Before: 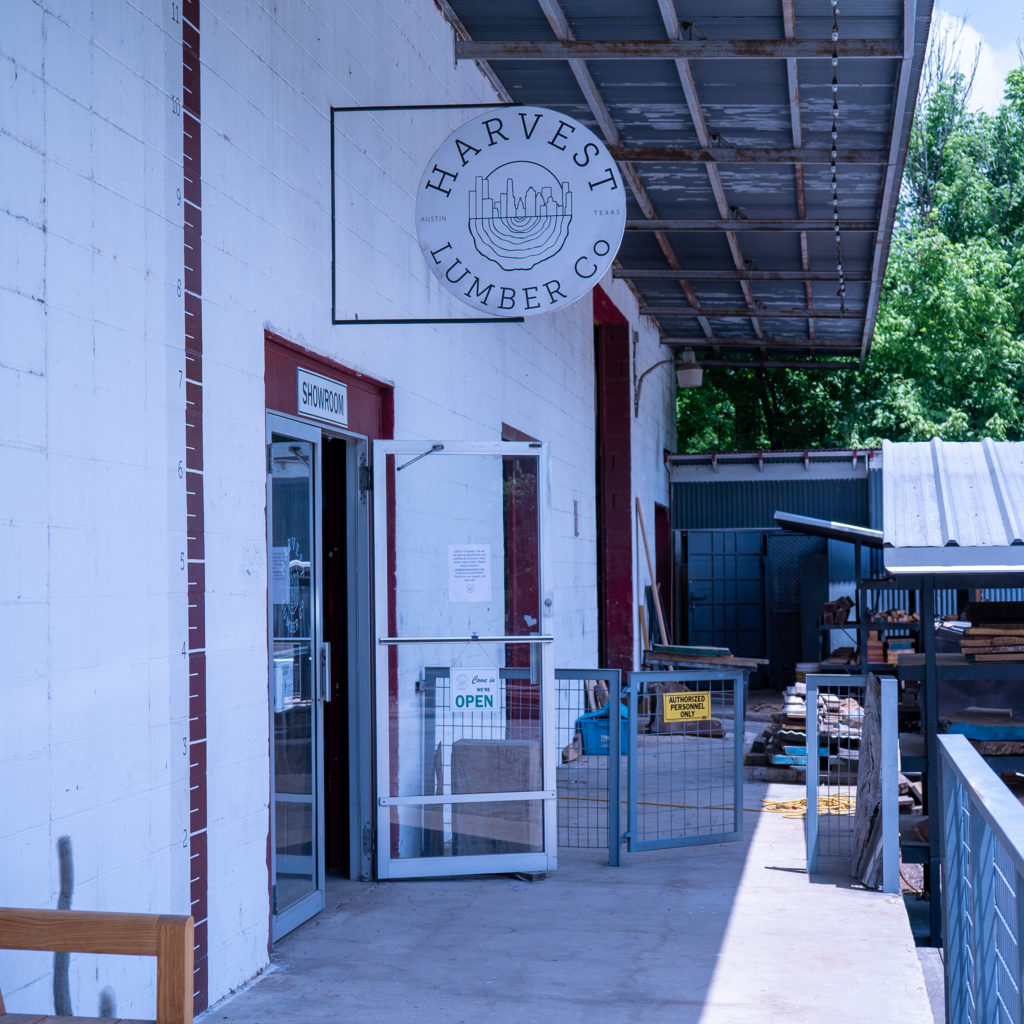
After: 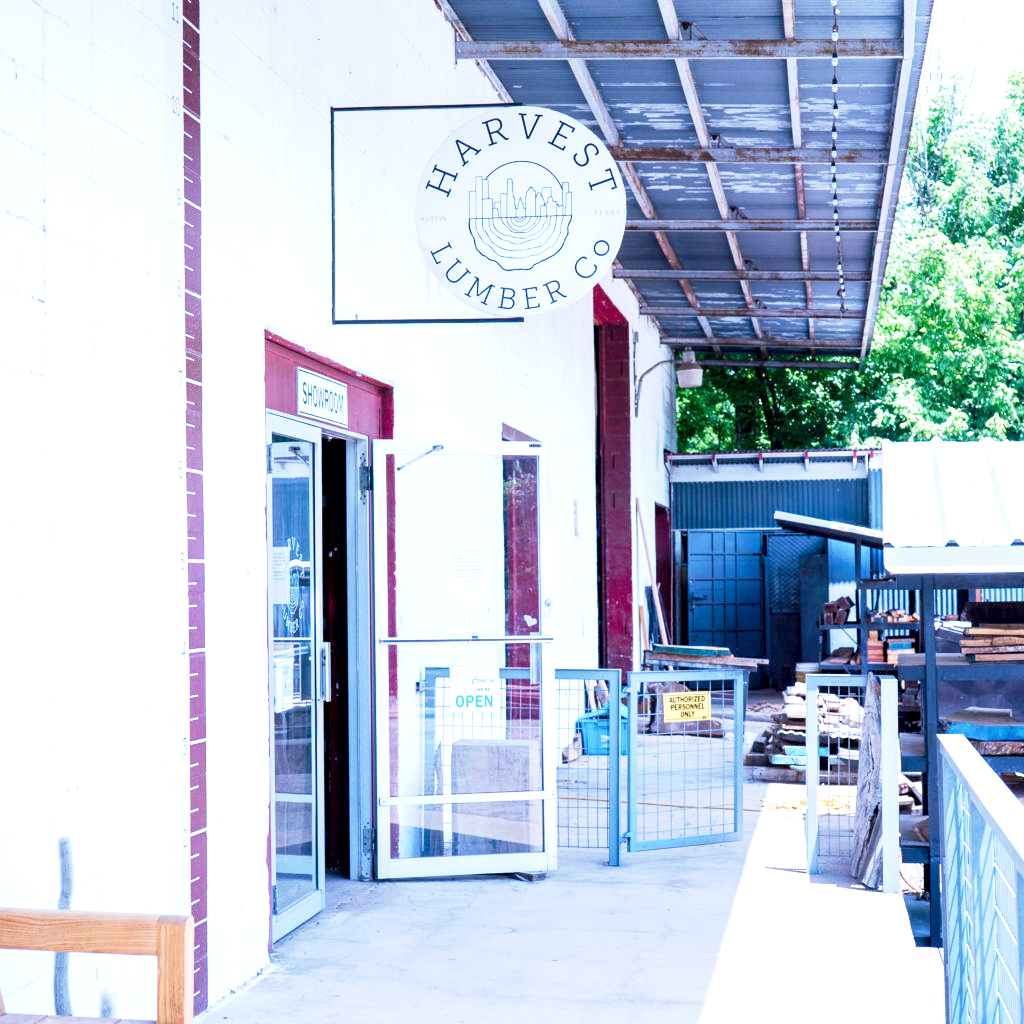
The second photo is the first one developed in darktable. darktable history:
exposure: black level correction 0.001, exposure 2 EV, compensate highlight preservation false
base curve: curves: ch0 [(0, 0) (0.088, 0.125) (0.176, 0.251) (0.354, 0.501) (0.613, 0.749) (1, 0.877)], preserve colors none
